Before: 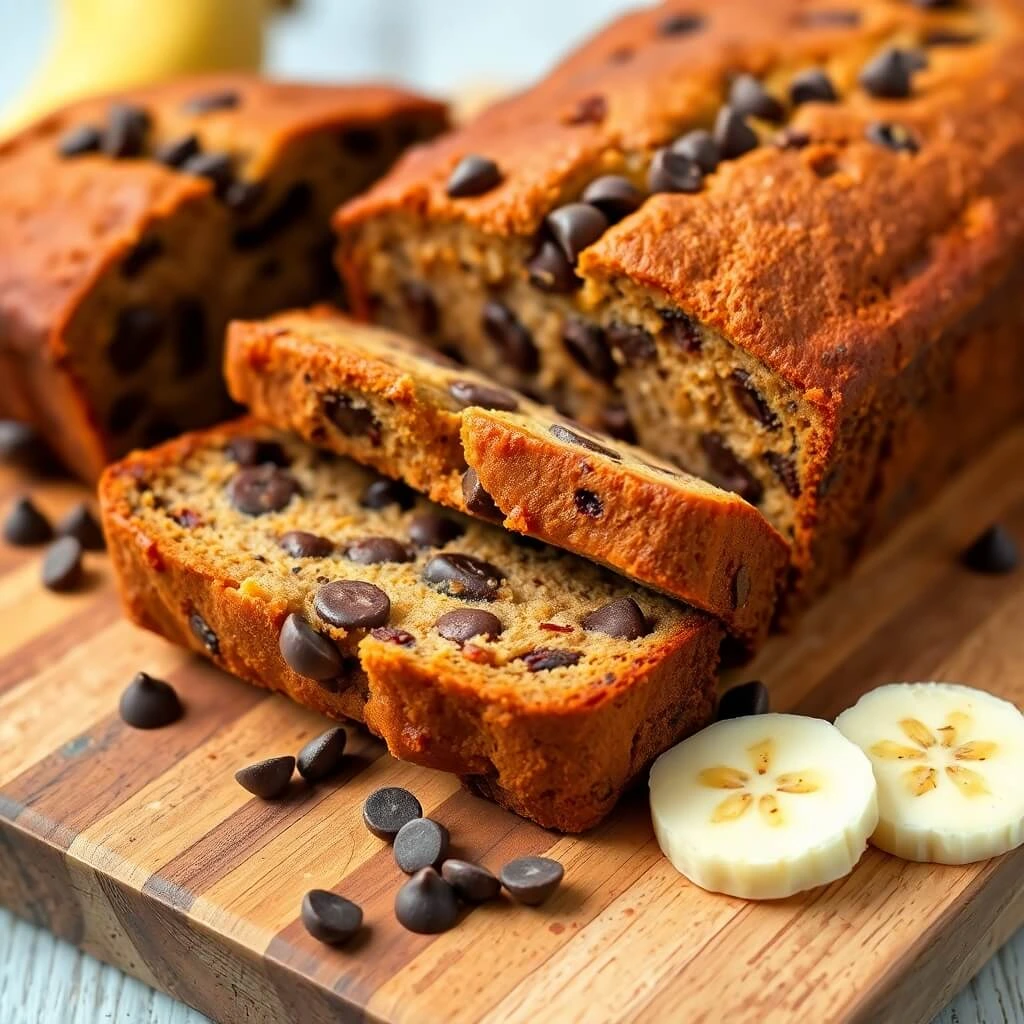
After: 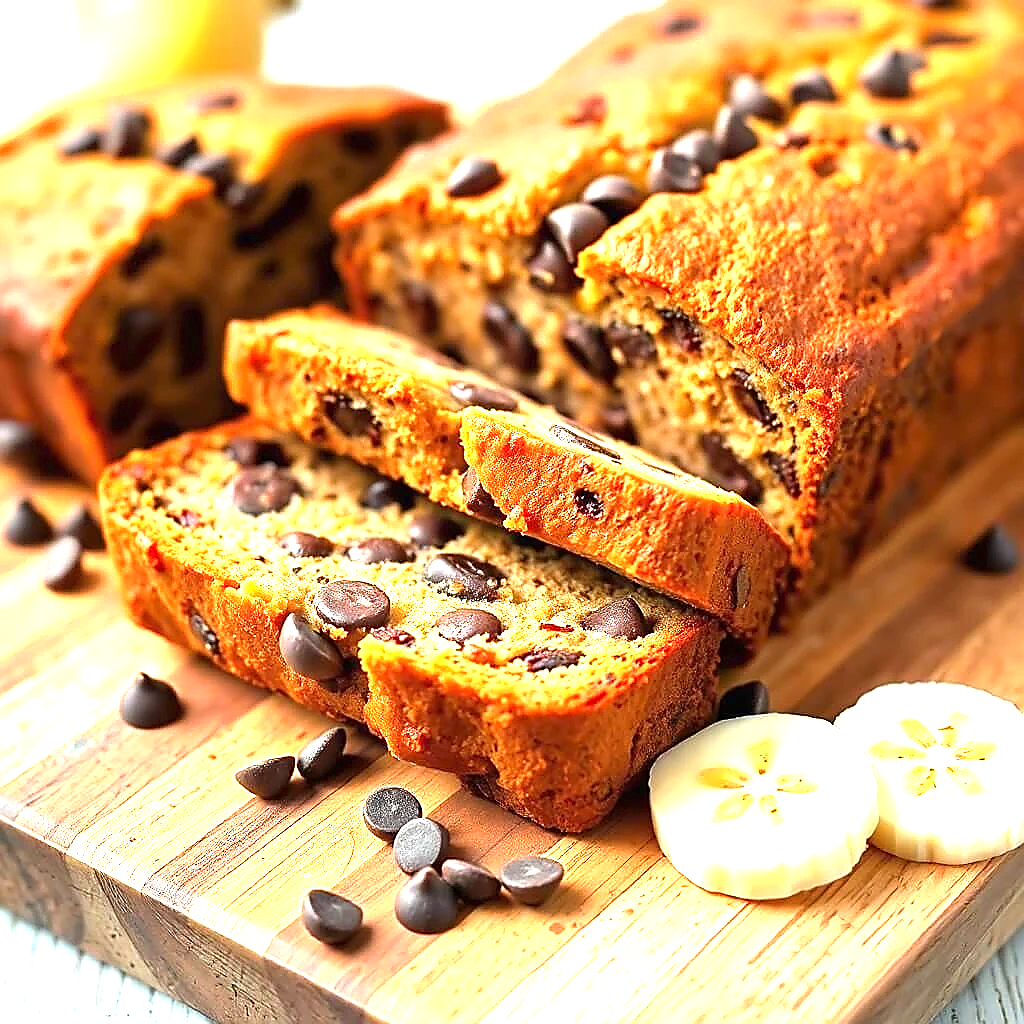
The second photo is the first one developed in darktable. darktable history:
sharpen: radius 1.4, amount 1.25, threshold 0.7
exposure: black level correction 0, exposure 1.6 EV, compensate exposure bias true, compensate highlight preservation false
